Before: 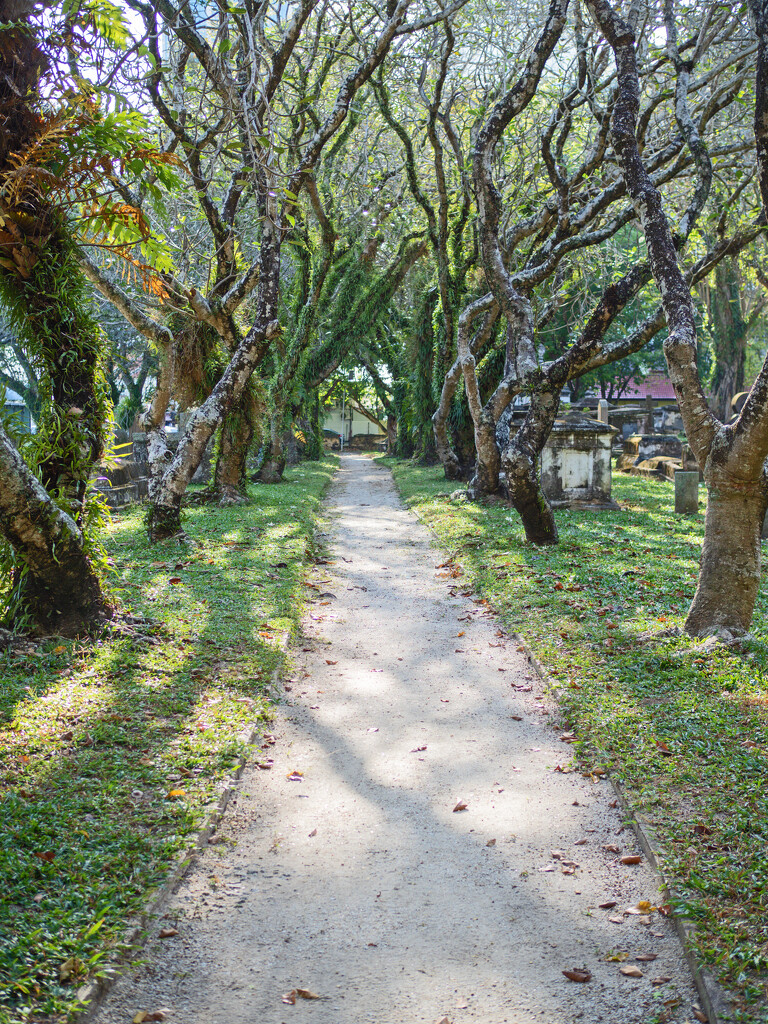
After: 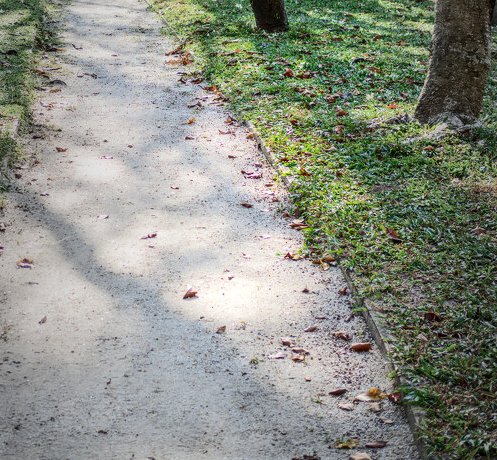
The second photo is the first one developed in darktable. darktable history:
vignetting: fall-off start 18.2%, fall-off radius 136.94%, width/height ratio 0.623, shape 0.587
crop and rotate: left 35.173%, top 50.101%, bottom 4.928%
local contrast: detail 130%
contrast brightness saturation: contrast 0.161, saturation 0.335
